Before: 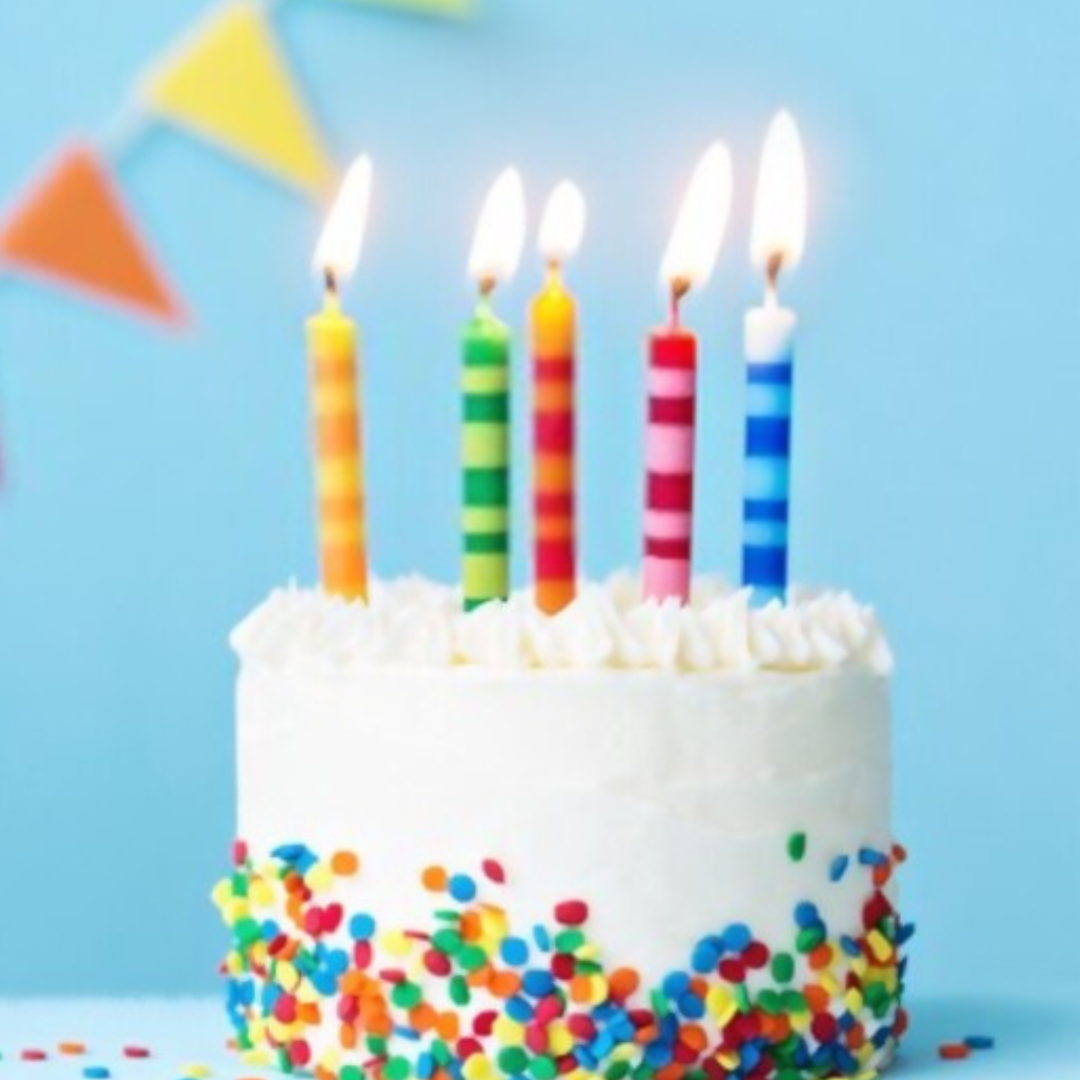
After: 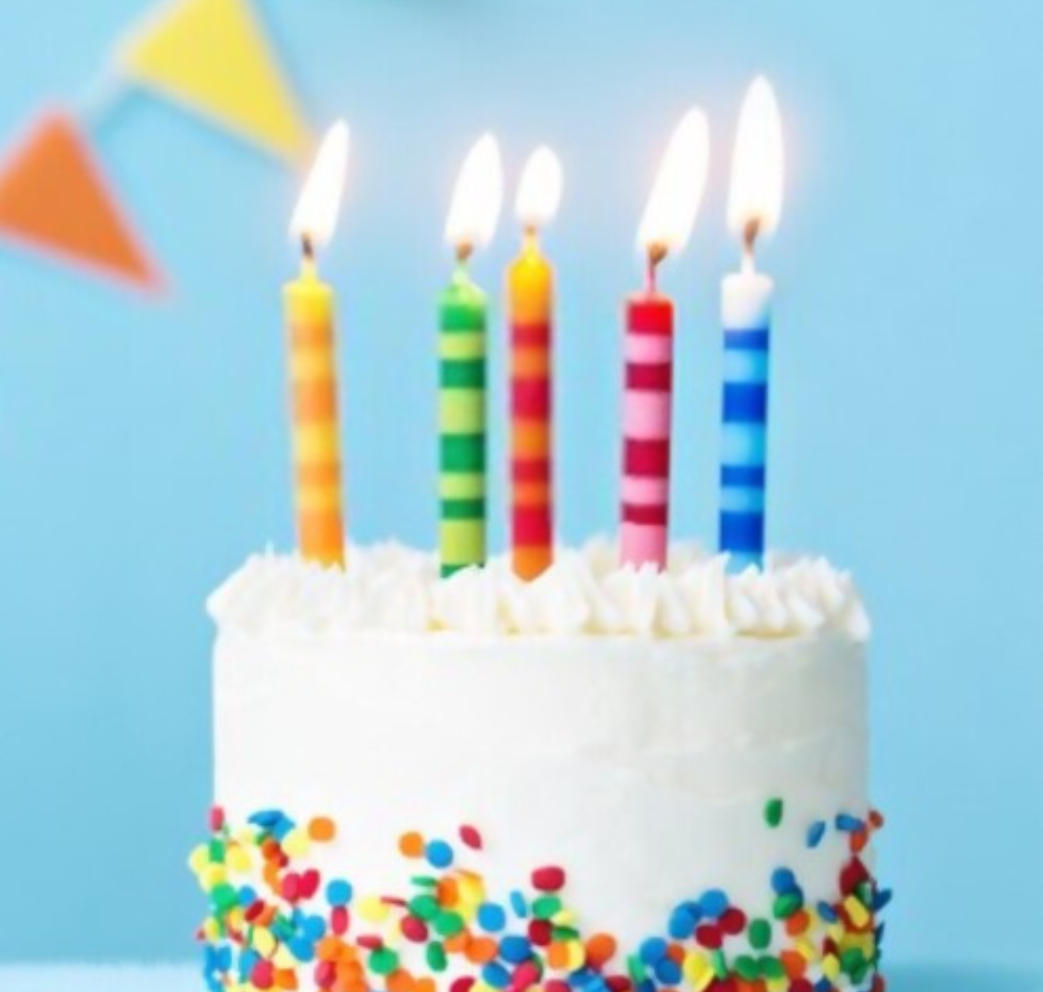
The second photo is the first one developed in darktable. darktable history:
crop: left 2.192%, top 3.181%, right 1.159%, bottom 4.904%
